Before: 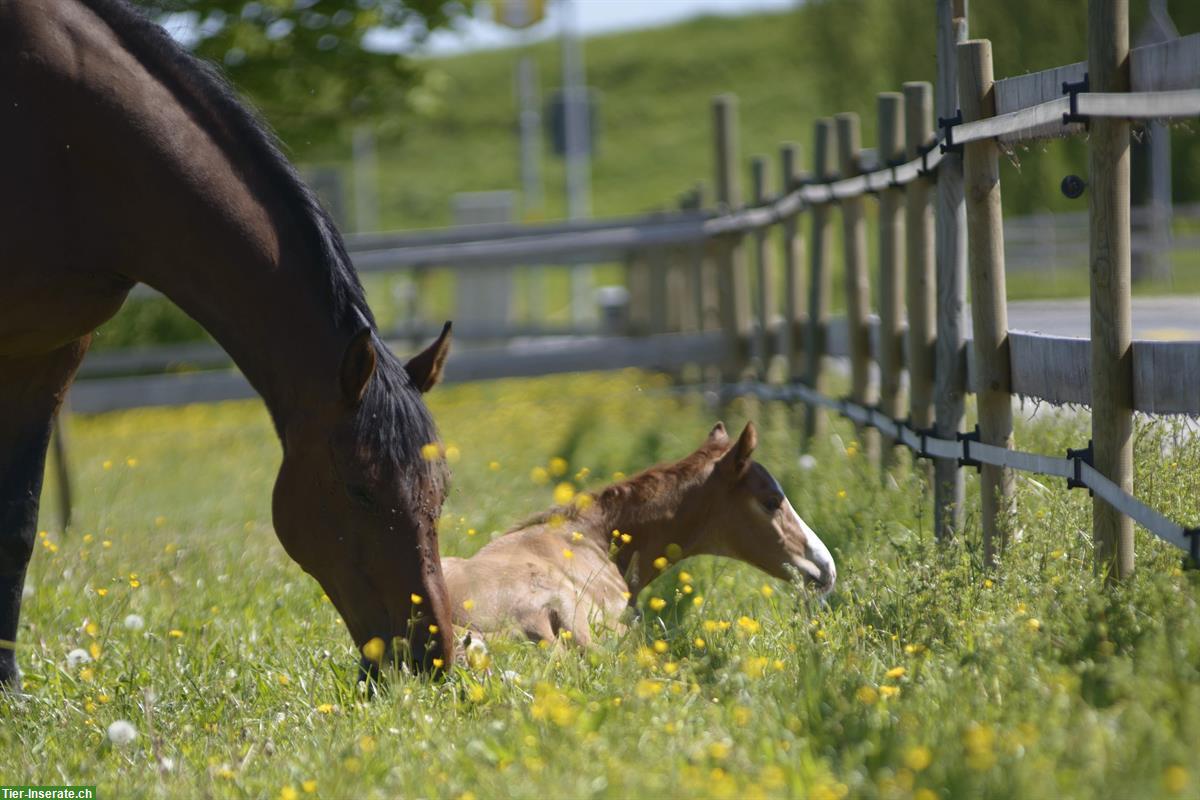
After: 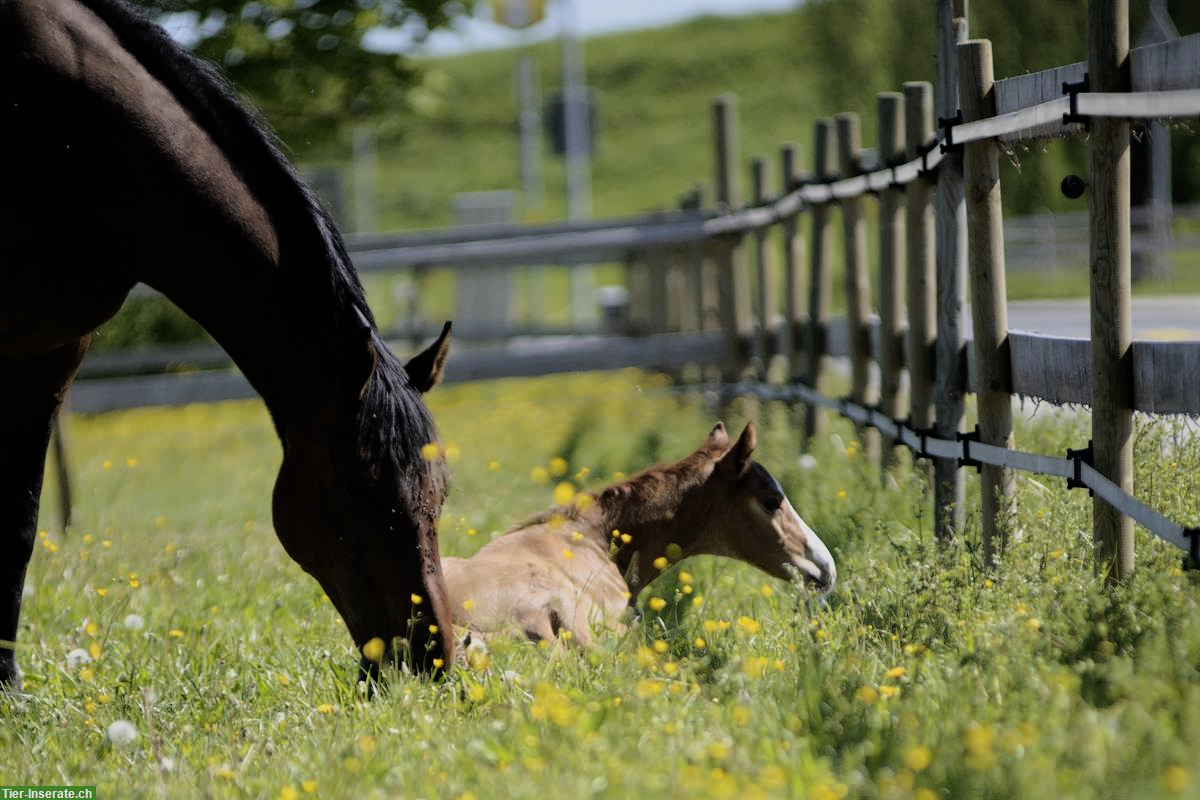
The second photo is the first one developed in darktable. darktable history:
filmic rgb: black relative exposure -5.12 EV, white relative exposure 3.97 EV, hardness 2.88, contrast 1.201, color science v6 (2022)
